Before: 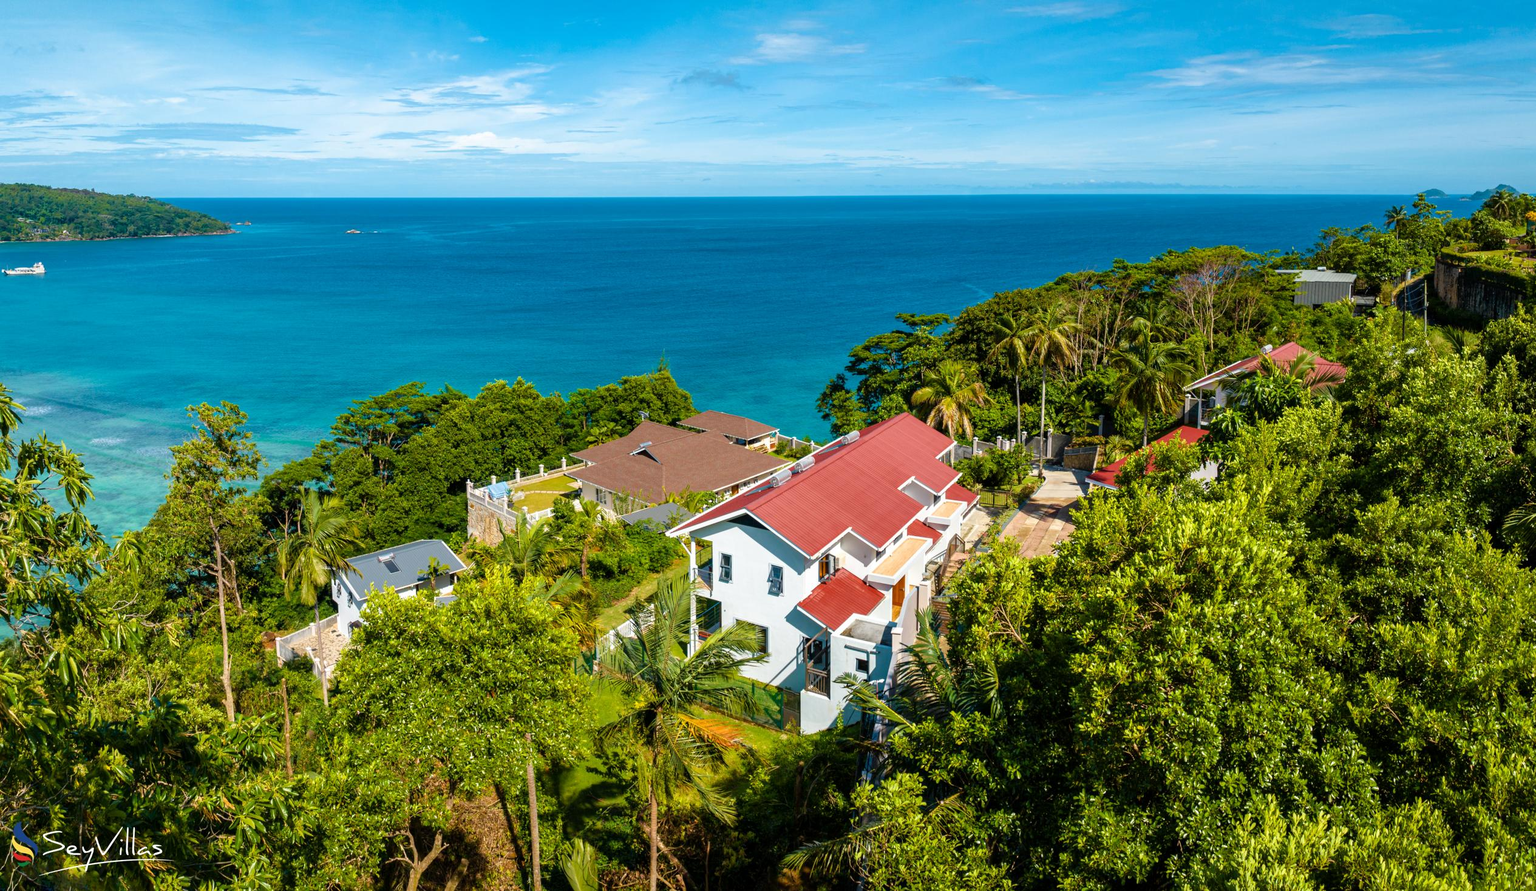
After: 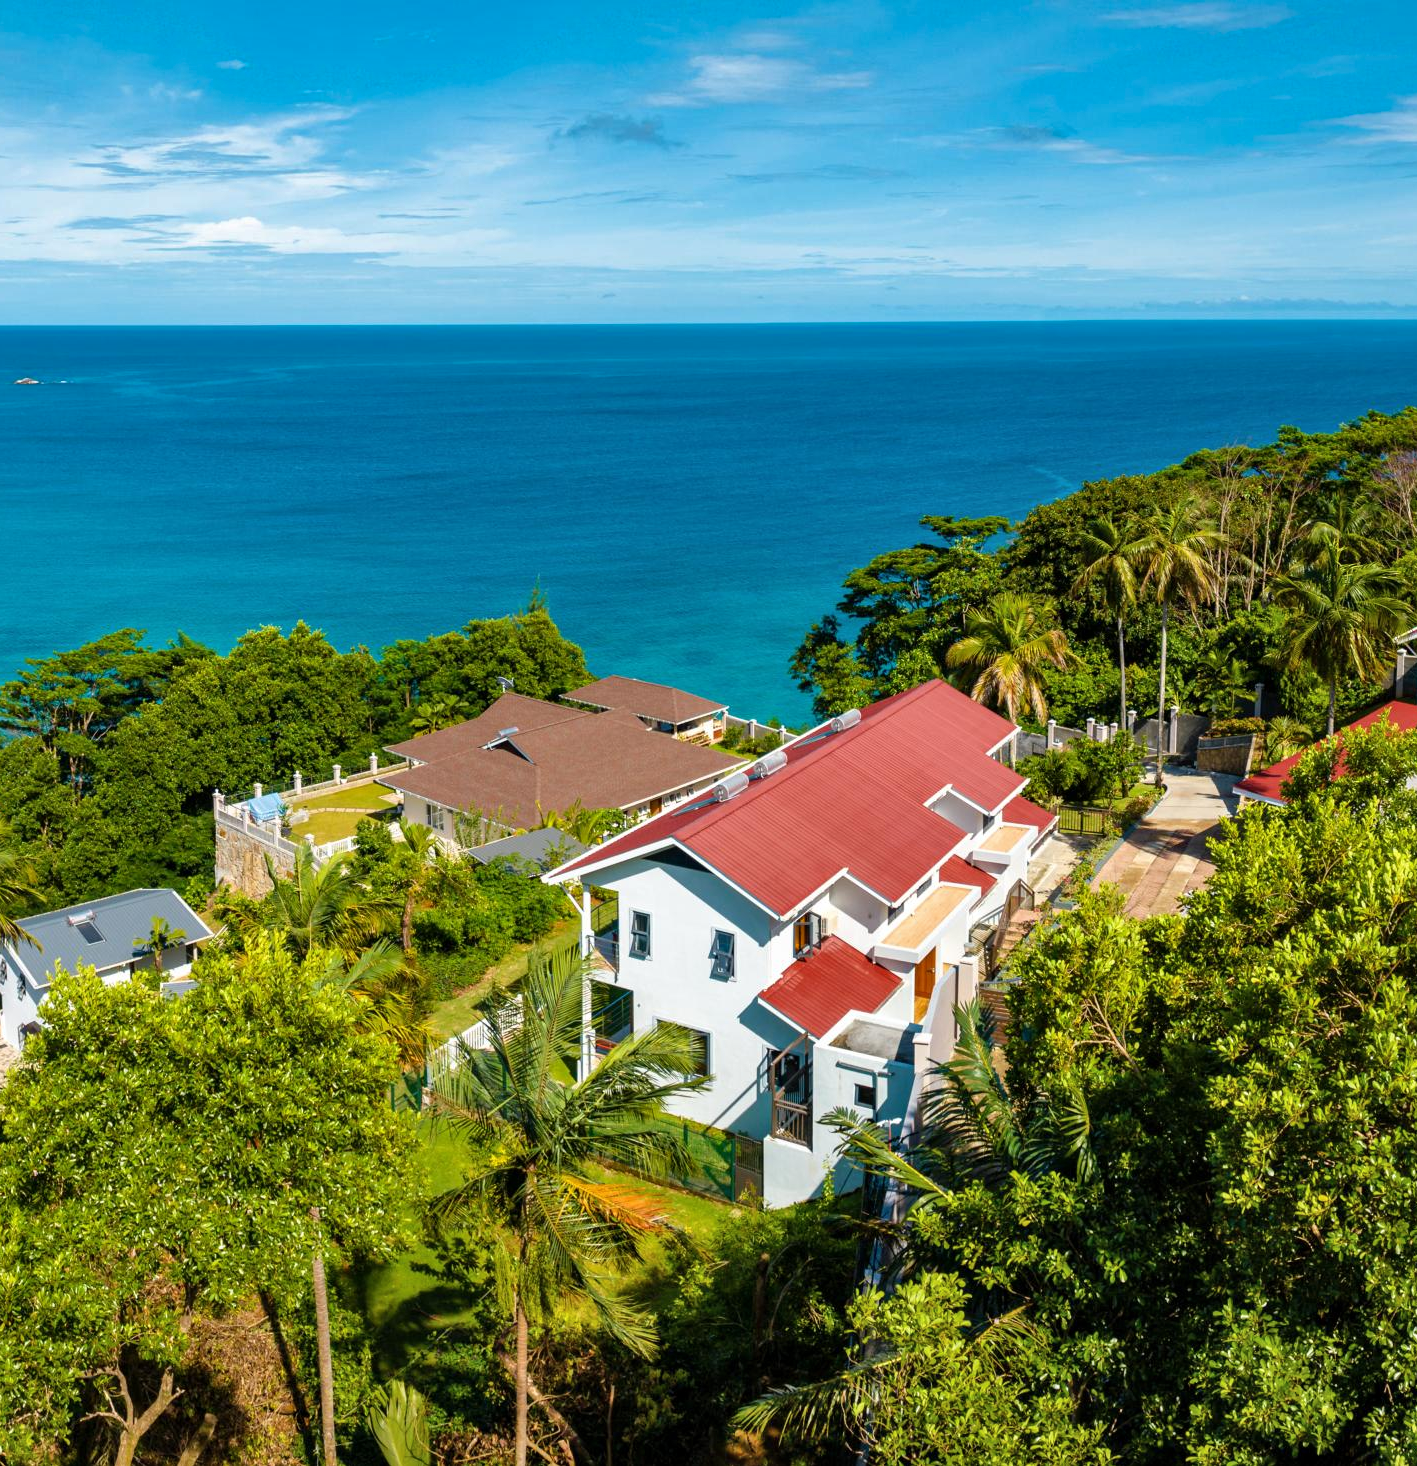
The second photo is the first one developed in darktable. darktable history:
crop: left 21.956%, right 22.001%, bottom 0.007%
shadows and highlights: shadows 39.89, highlights -52.25, low approximation 0.01, soften with gaussian
exposure: compensate highlight preservation false
